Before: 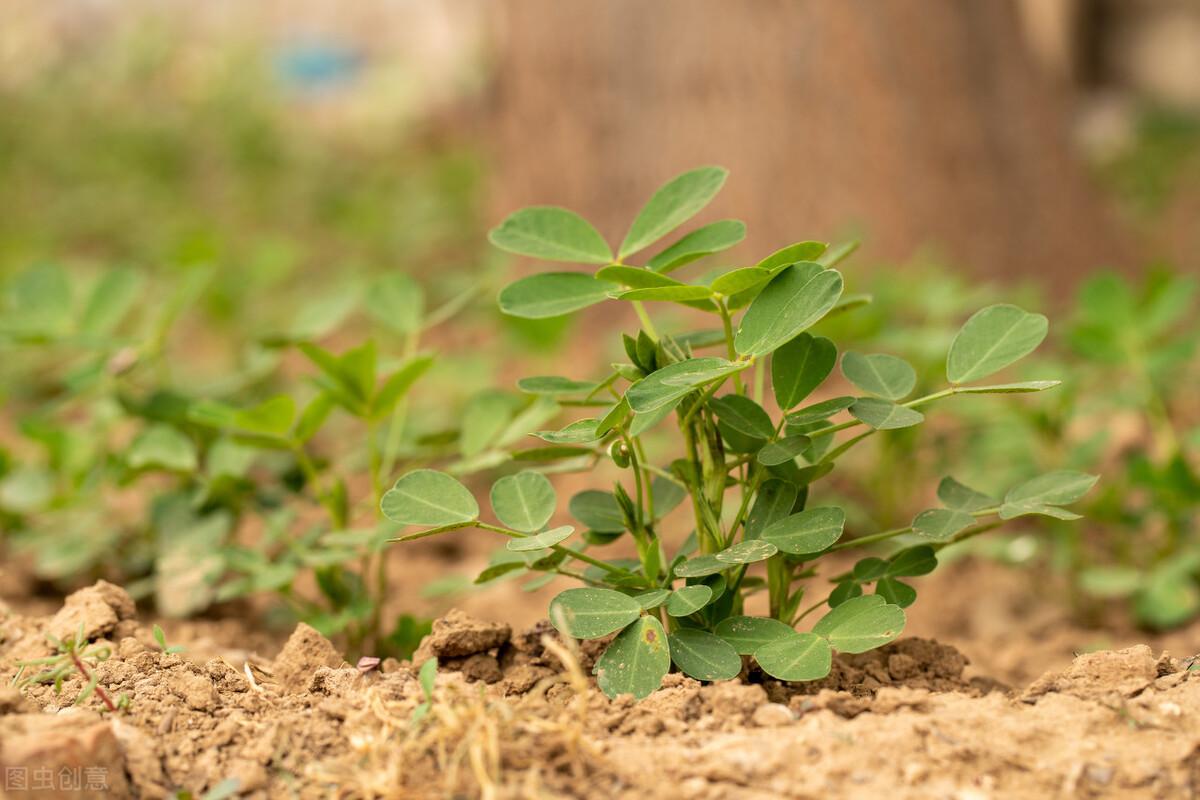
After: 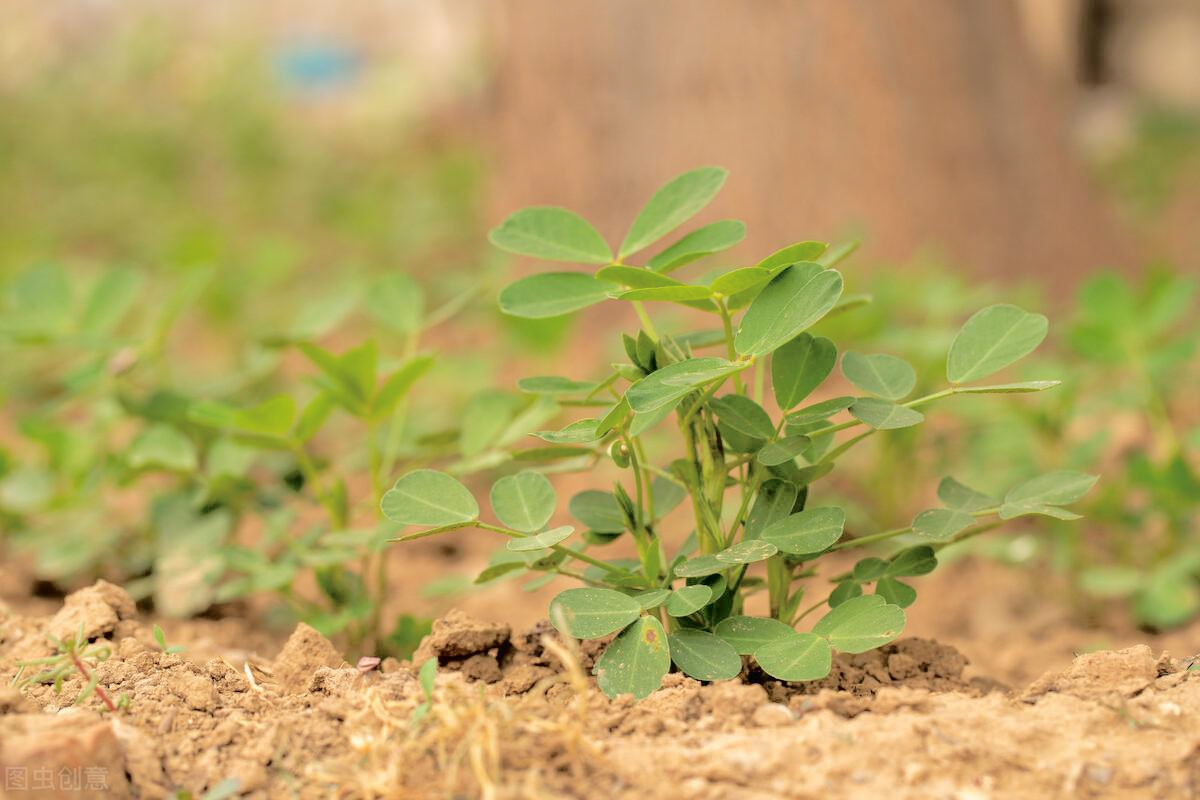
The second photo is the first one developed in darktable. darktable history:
tone curve: curves: ch0 [(0, 0) (0.003, 0.019) (0.011, 0.019) (0.025, 0.023) (0.044, 0.032) (0.069, 0.046) (0.1, 0.073) (0.136, 0.129) (0.177, 0.207) (0.224, 0.295) (0.277, 0.394) (0.335, 0.48) (0.399, 0.524) (0.468, 0.575) (0.543, 0.628) (0.623, 0.684) (0.709, 0.739) (0.801, 0.808) (0.898, 0.9) (1, 1)], color space Lab, independent channels, preserve colors none
